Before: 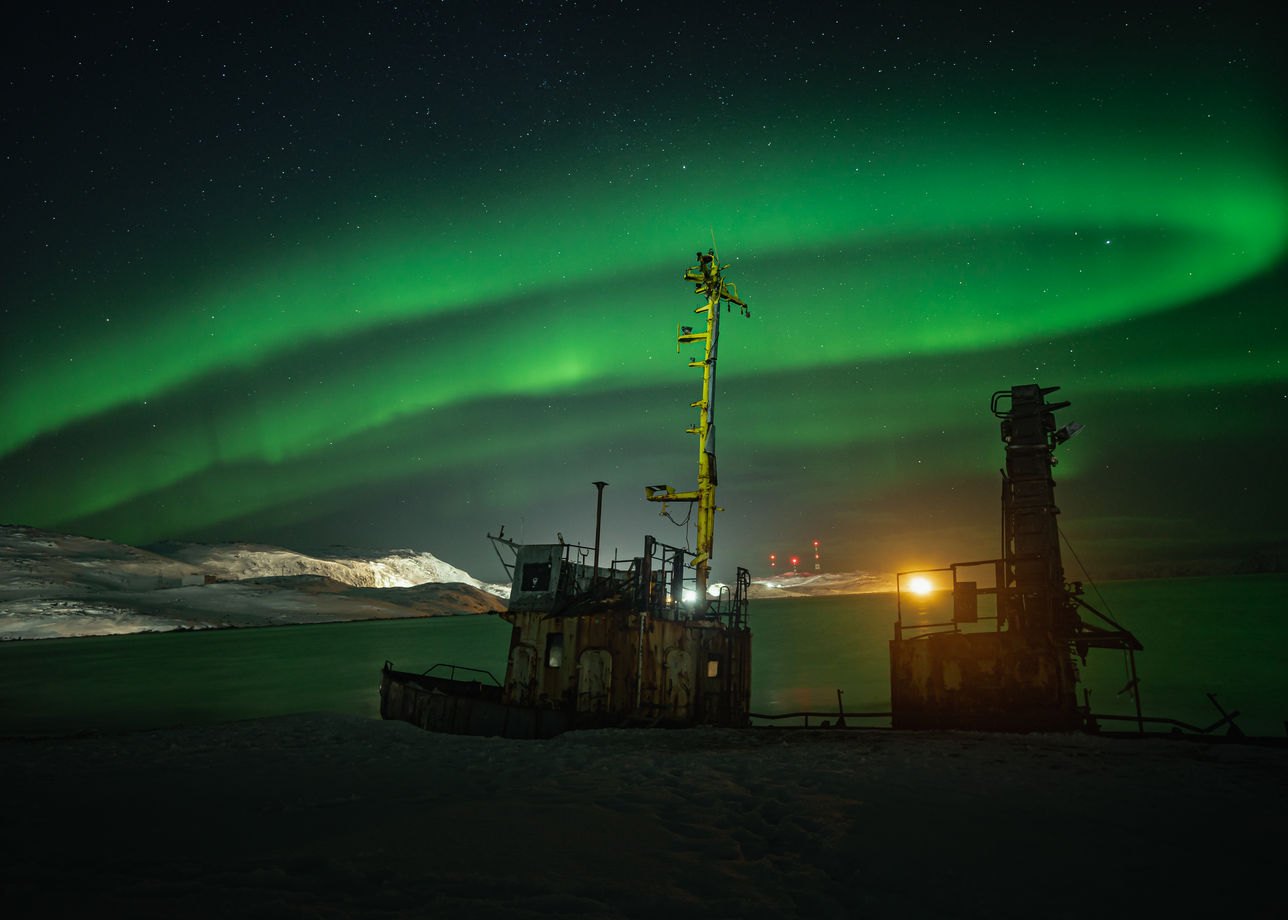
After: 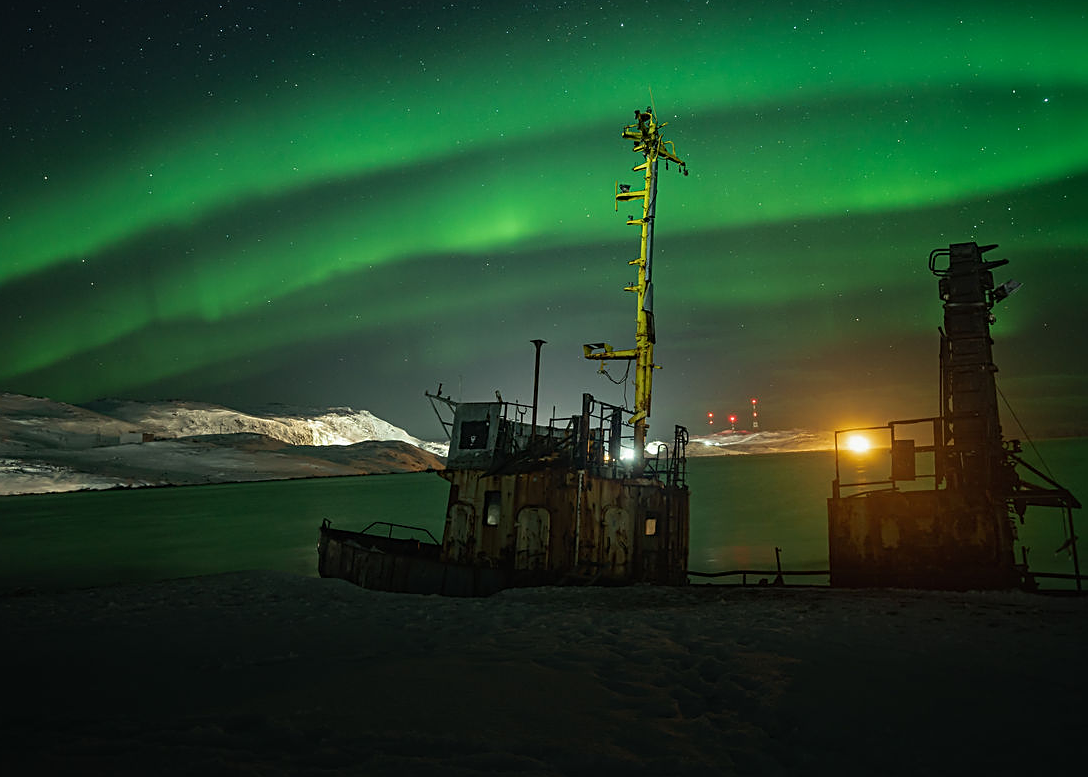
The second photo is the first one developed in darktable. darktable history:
sharpen: on, module defaults
crop and rotate: left 4.842%, top 15.51%, right 10.668%
